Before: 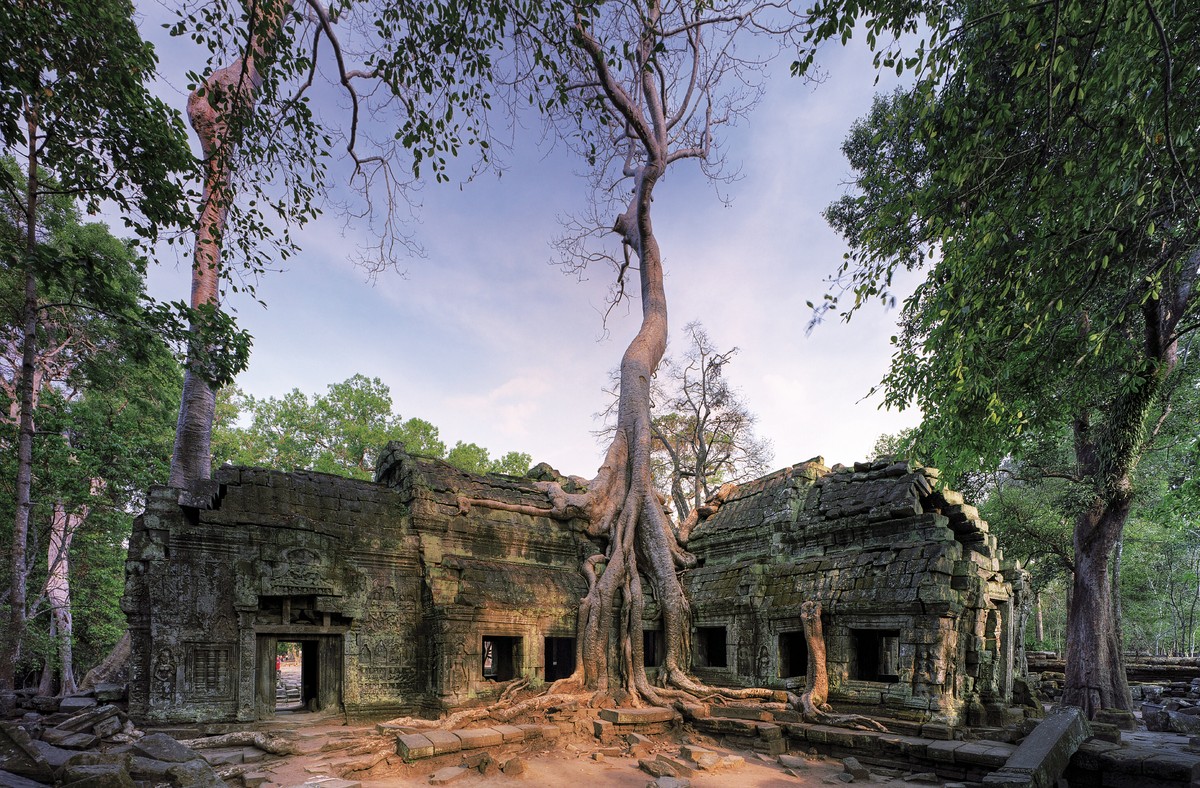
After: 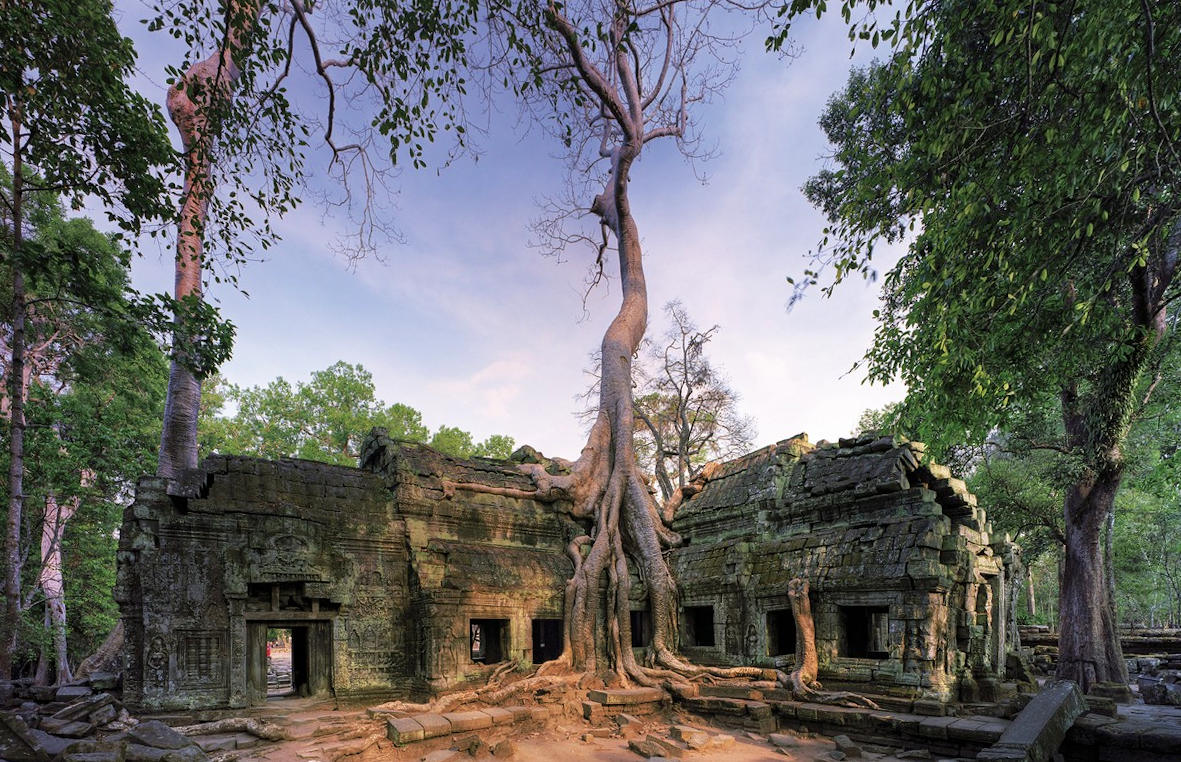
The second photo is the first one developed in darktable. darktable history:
velvia: strength 15%
rotate and perspective: rotation -1.32°, lens shift (horizontal) -0.031, crop left 0.015, crop right 0.985, crop top 0.047, crop bottom 0.982
